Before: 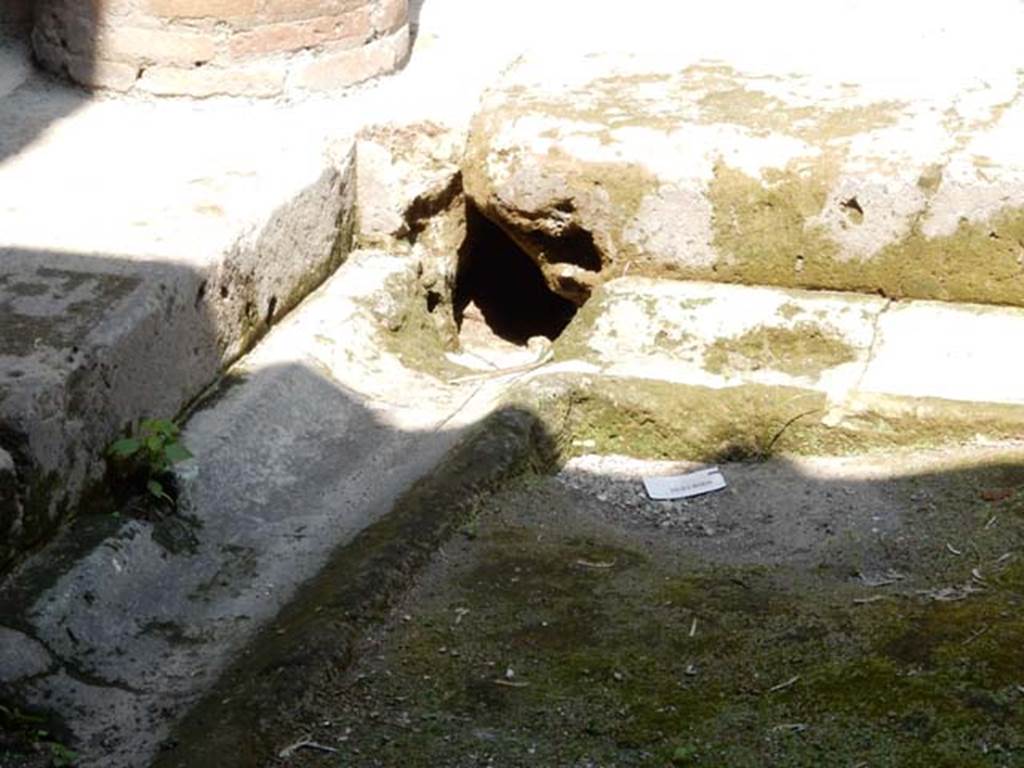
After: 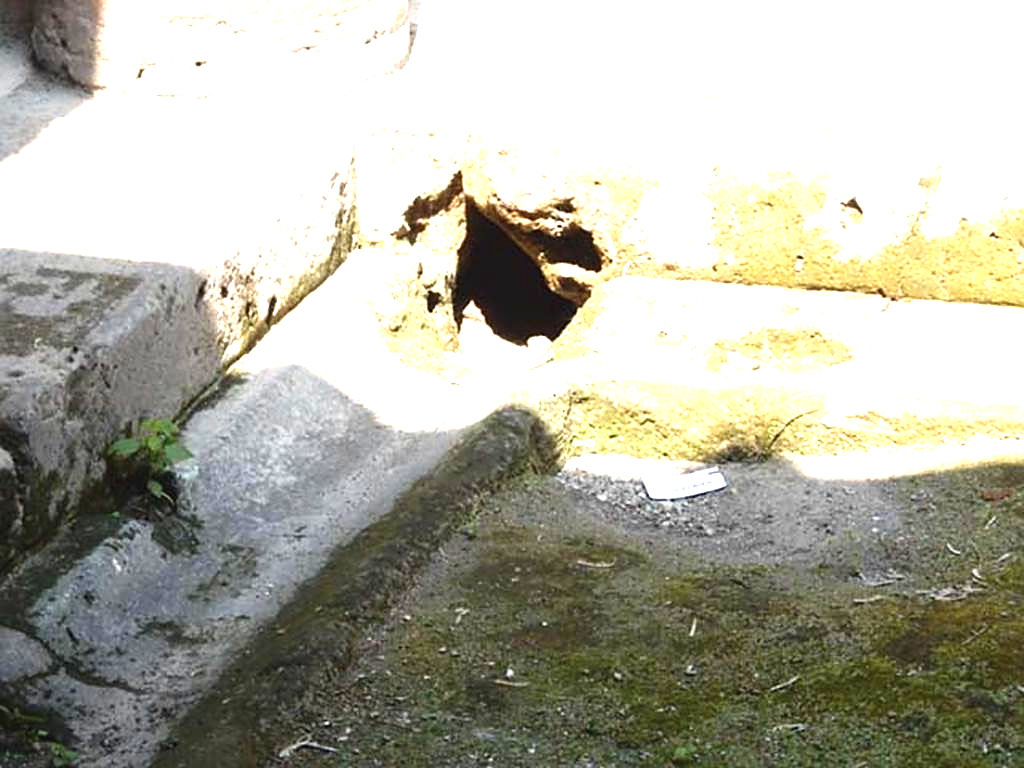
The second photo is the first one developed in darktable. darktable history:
sharpen: radius 1.864, amount 0.398, threshold 1.271
exposure: black level correction -0.002, exposure 1.35 EV, compensate highlight preservation false
